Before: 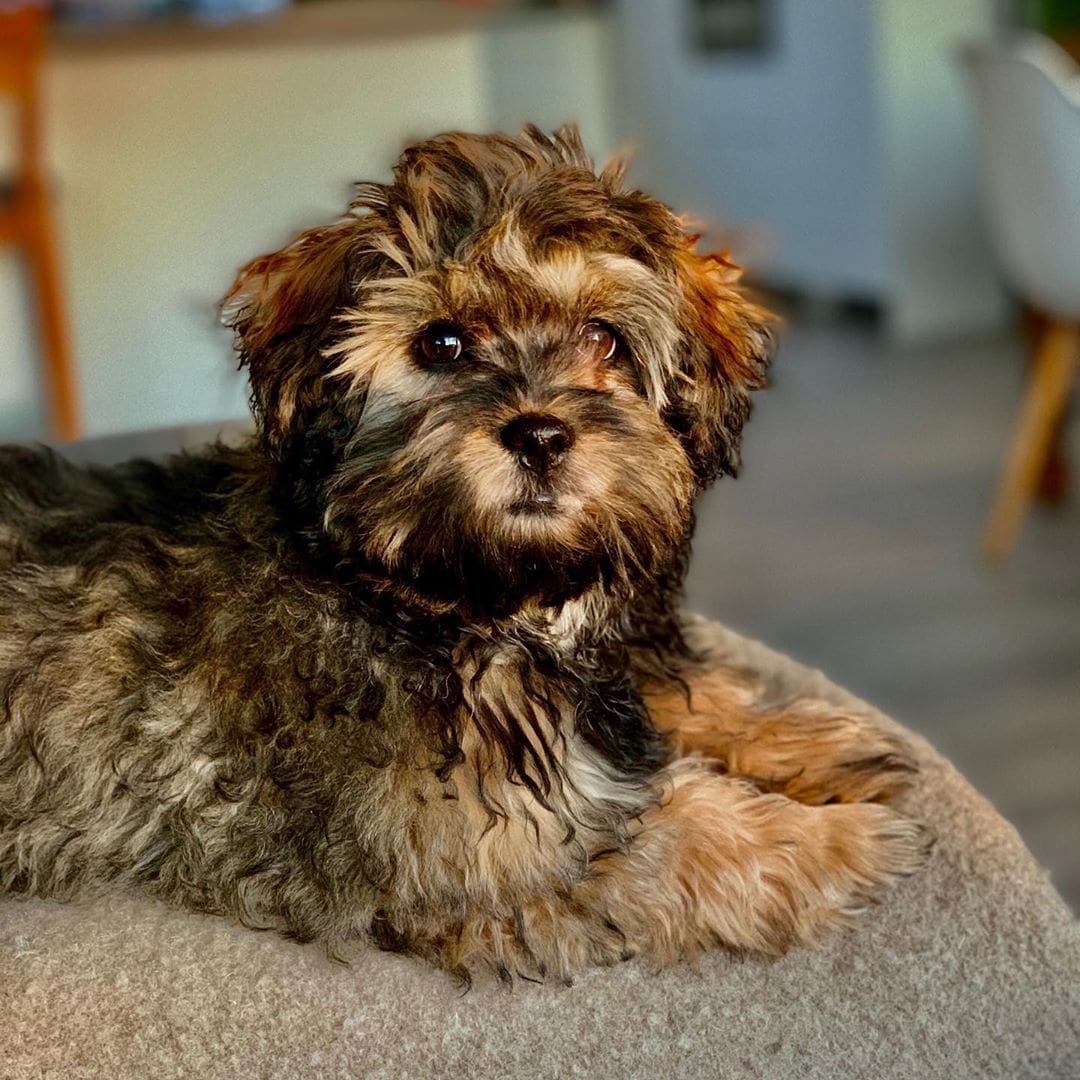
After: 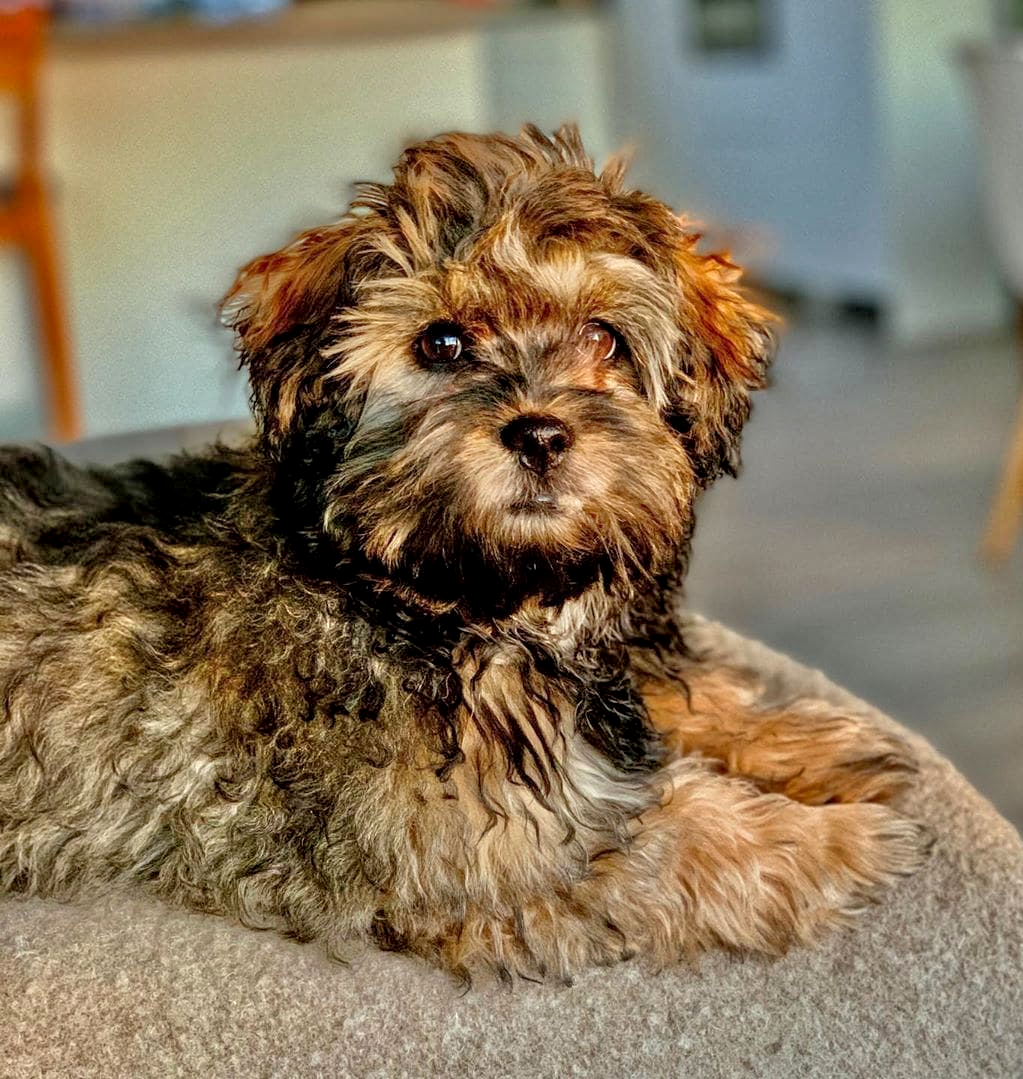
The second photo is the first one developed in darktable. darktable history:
tone equalizer: -7 EV 0.154 EV, -6 EV 0.599 EV, -5 EV 1.12 EV, -4 EV 1.33 EV, -3 EV 1.16 EV, -2 EV 0.6 EV, -1 EV 0.148 EV
crop and rotate: left 0%, right 5.21%
local contrast: on, module defaults
